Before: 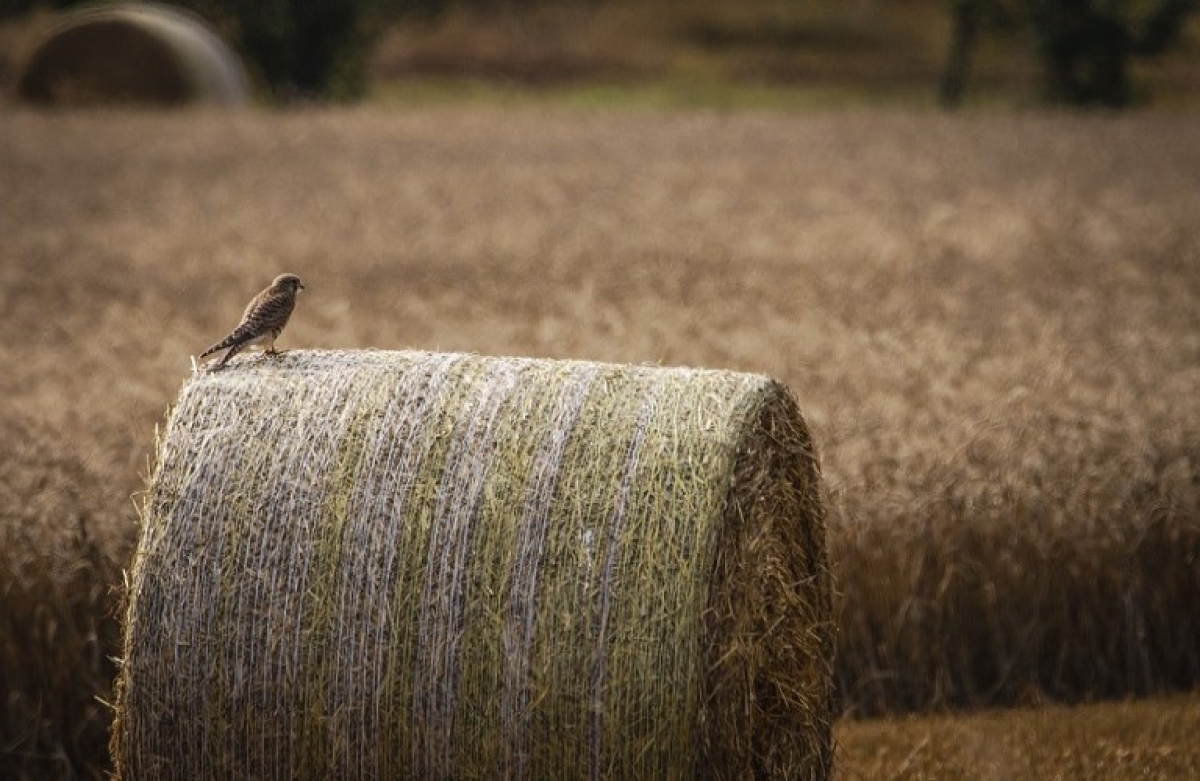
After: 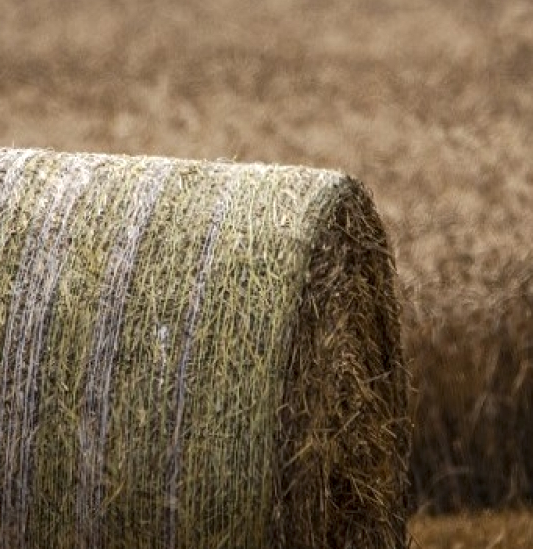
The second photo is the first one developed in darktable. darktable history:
crop: left 35.432%, top 26.233%, right 20.145%, bottom 3.432%
local contrast: on, module defaults
